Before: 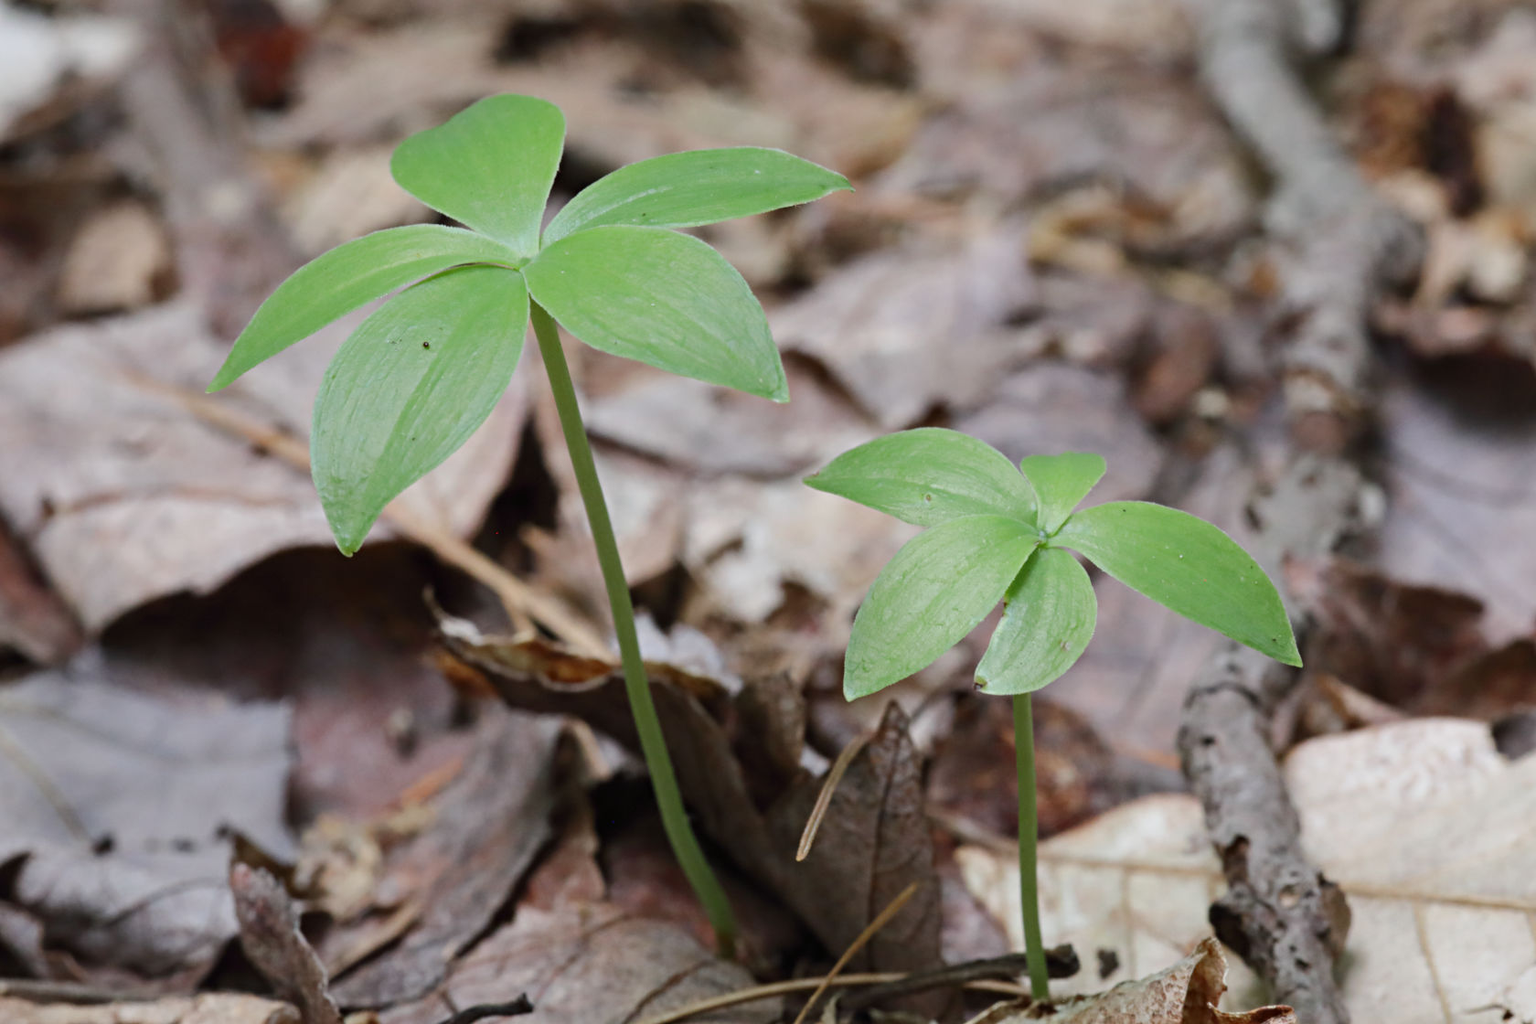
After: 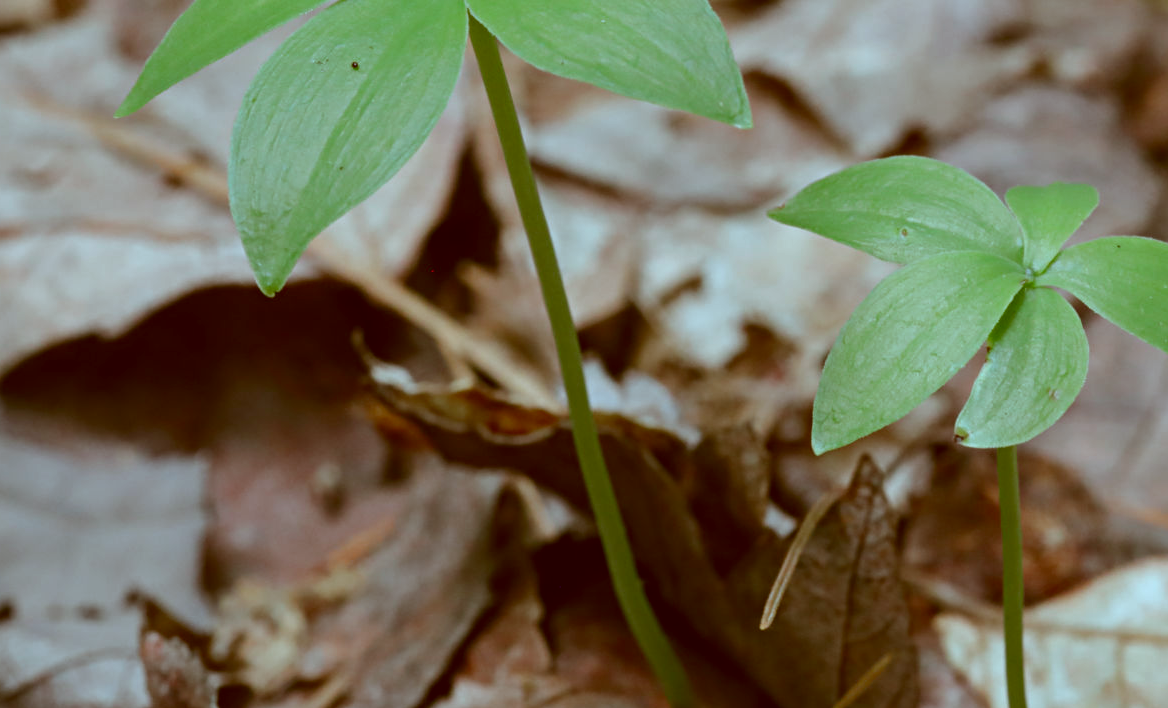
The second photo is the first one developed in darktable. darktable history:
color correction: highlights a* -14.47, highlights b* -16.28, shadows a* 10.83, shadows b* 29.4
tone curve: curves: ch0 [(0, 0) (0.641, 0.595) (1, 1)], color space Lab, independent channels, preserve colors none
crop: left 6.617%, top 27.905%, right 23.849%, bottom 8.828%
